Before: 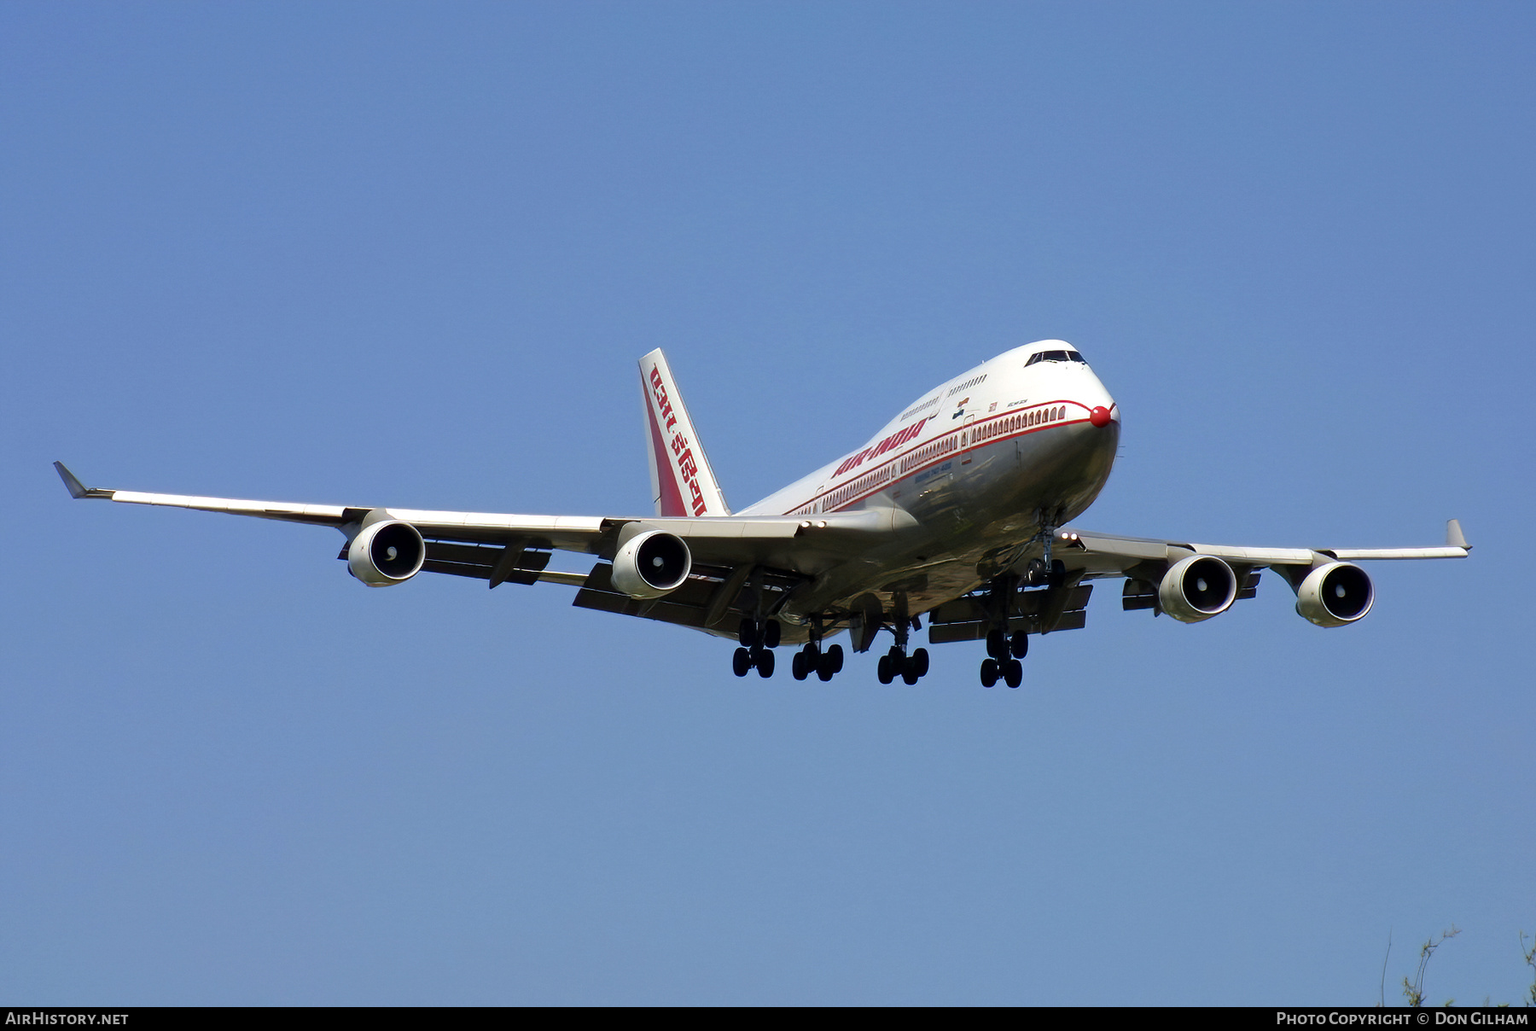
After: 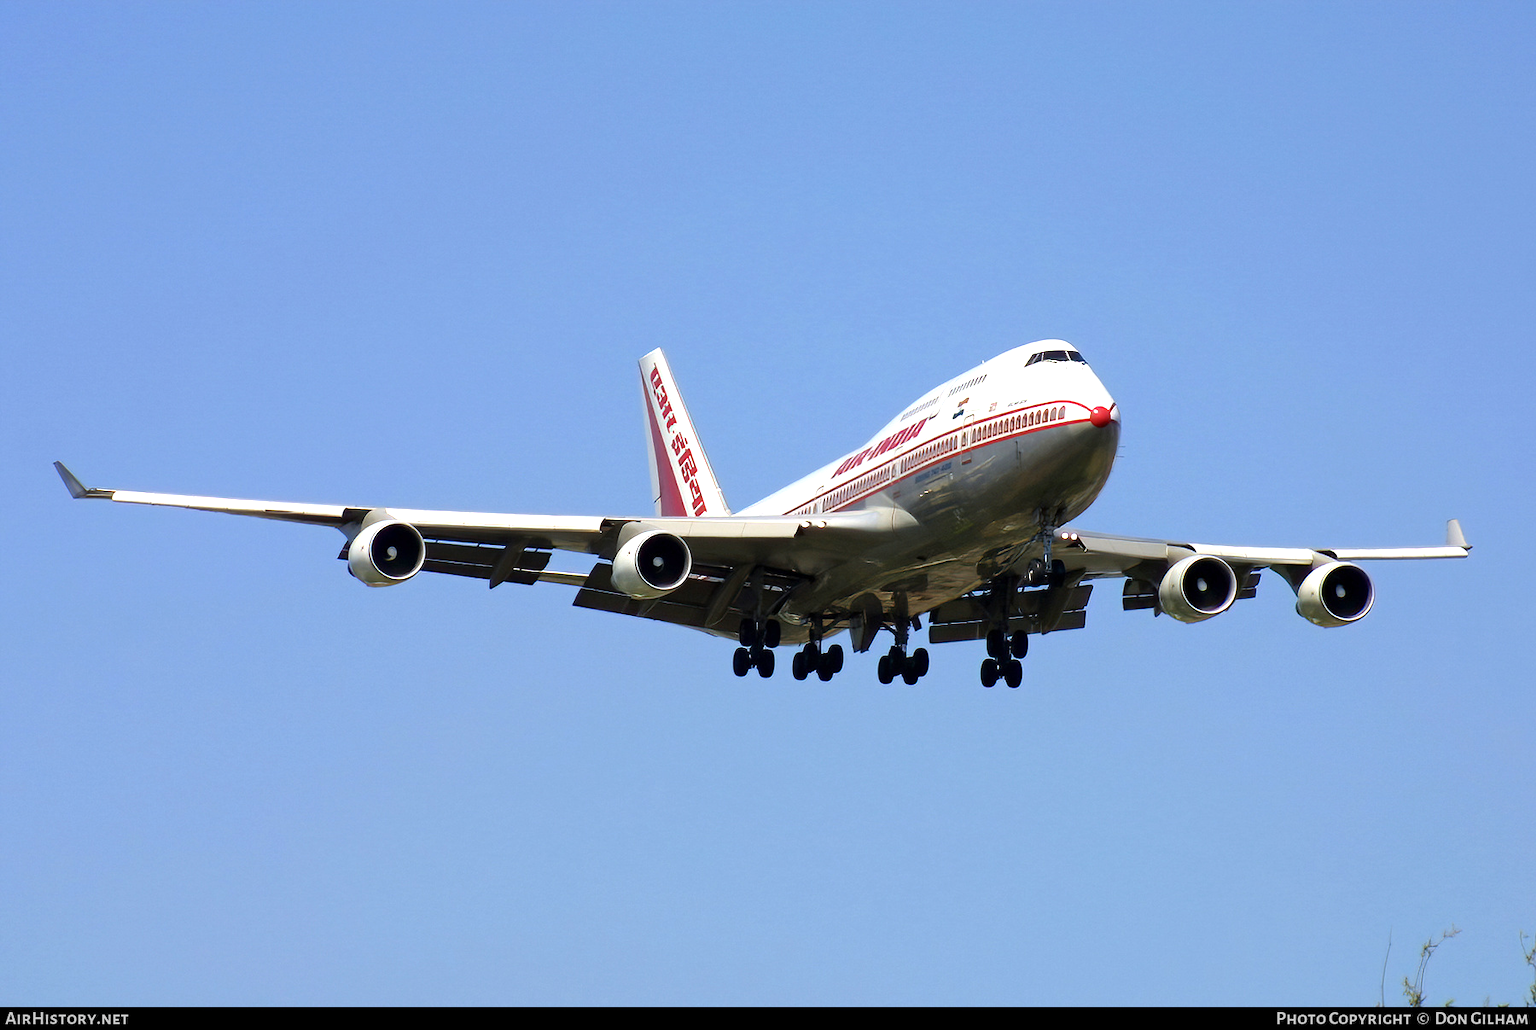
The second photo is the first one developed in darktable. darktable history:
exposure: exposure 0.606 EV, compensate exposure bias true, compensate highlight preservation false
